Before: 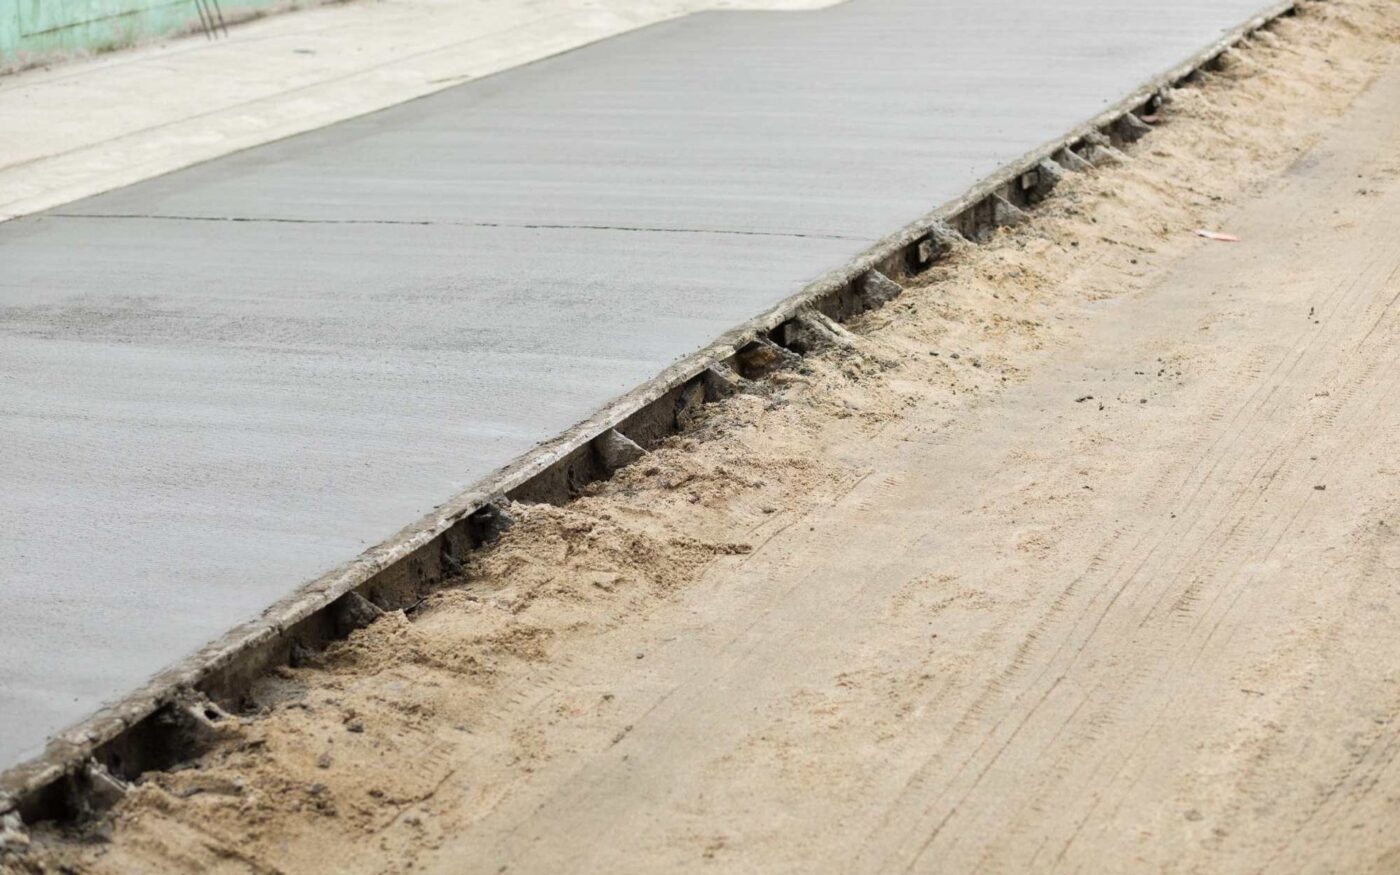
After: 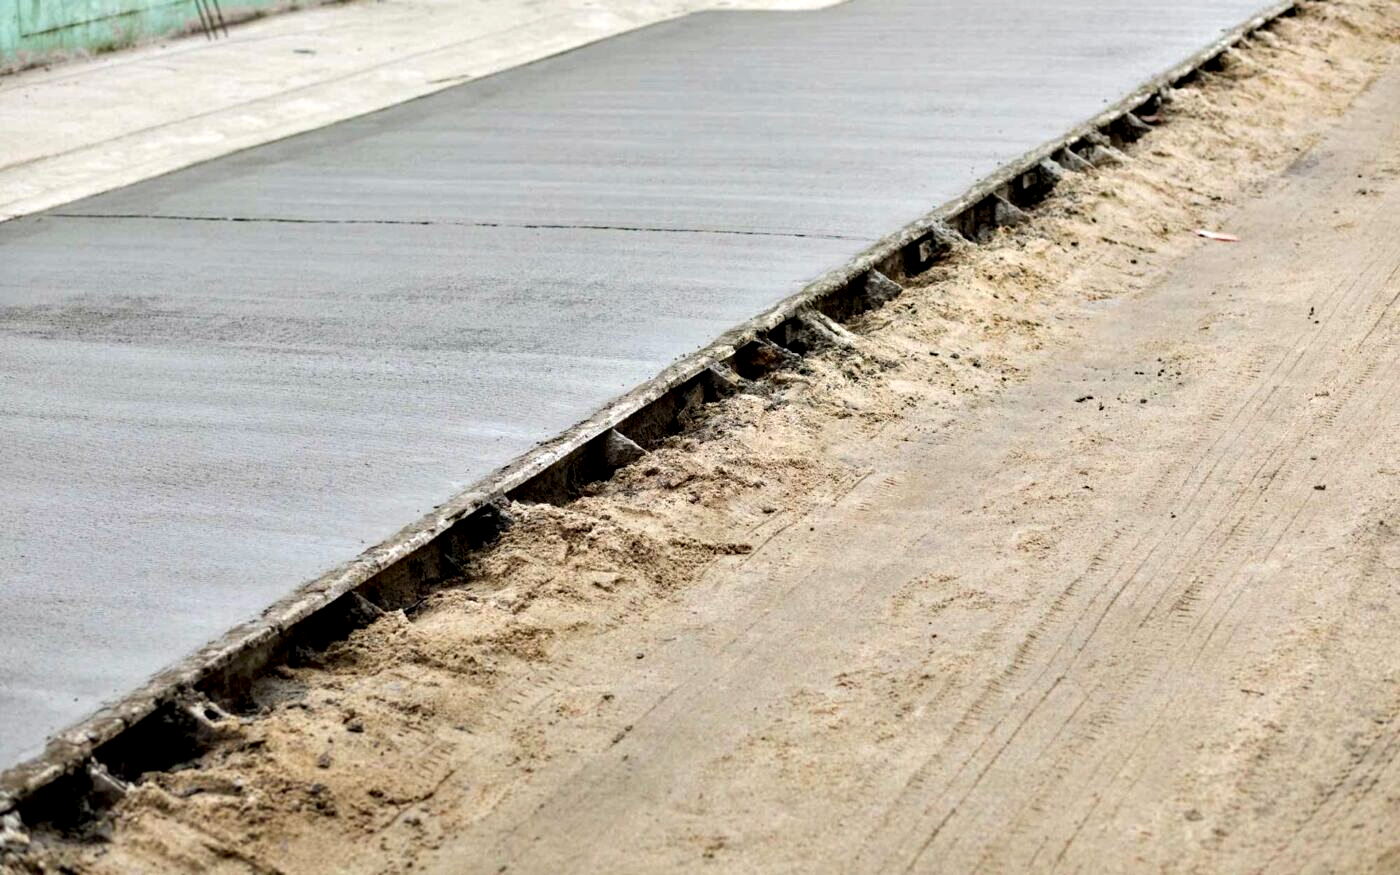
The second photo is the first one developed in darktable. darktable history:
contrast equalizer: octaves 7, y [[0.6 ×6], [0.55 ×6], [0 ×6], [0 ×6], [0 ×6]]
haze removal: compatibility mode true, adaptive false
